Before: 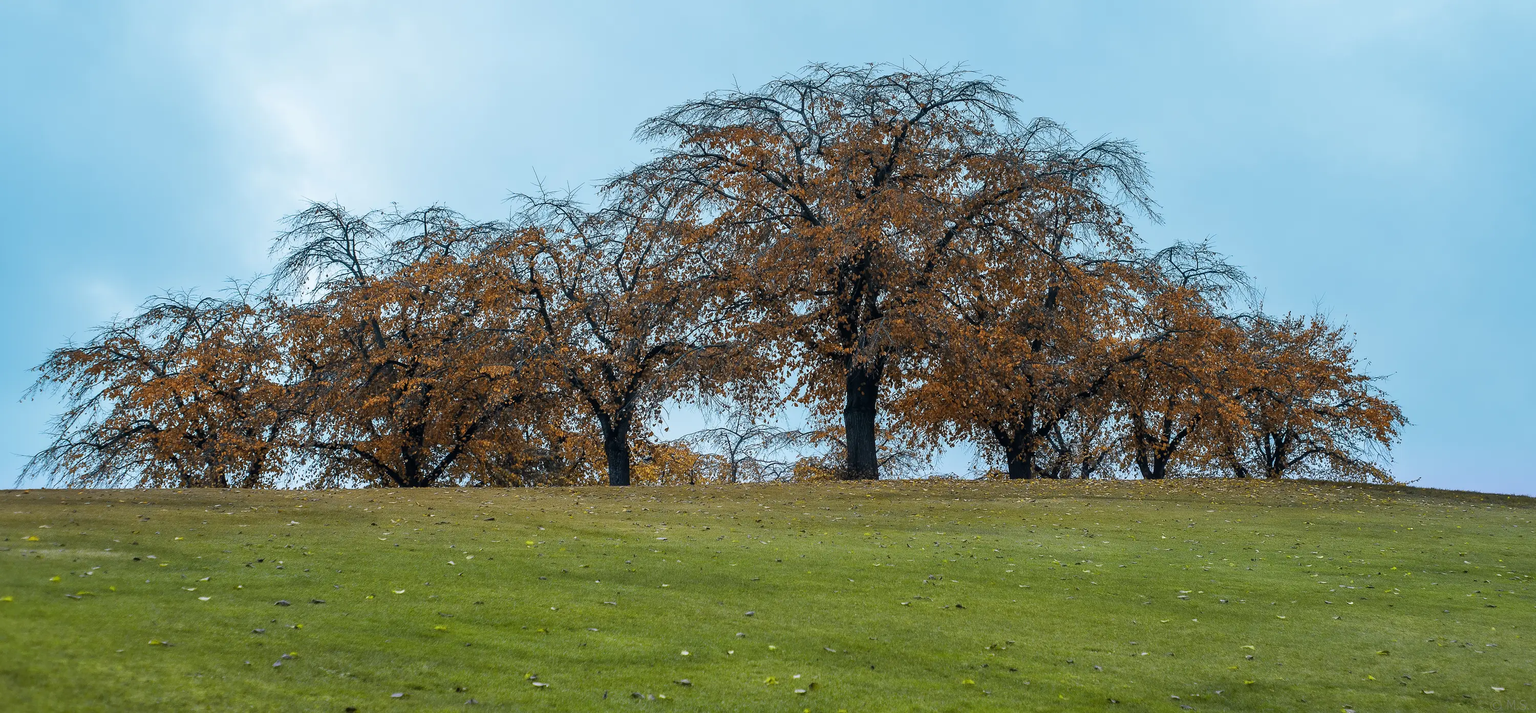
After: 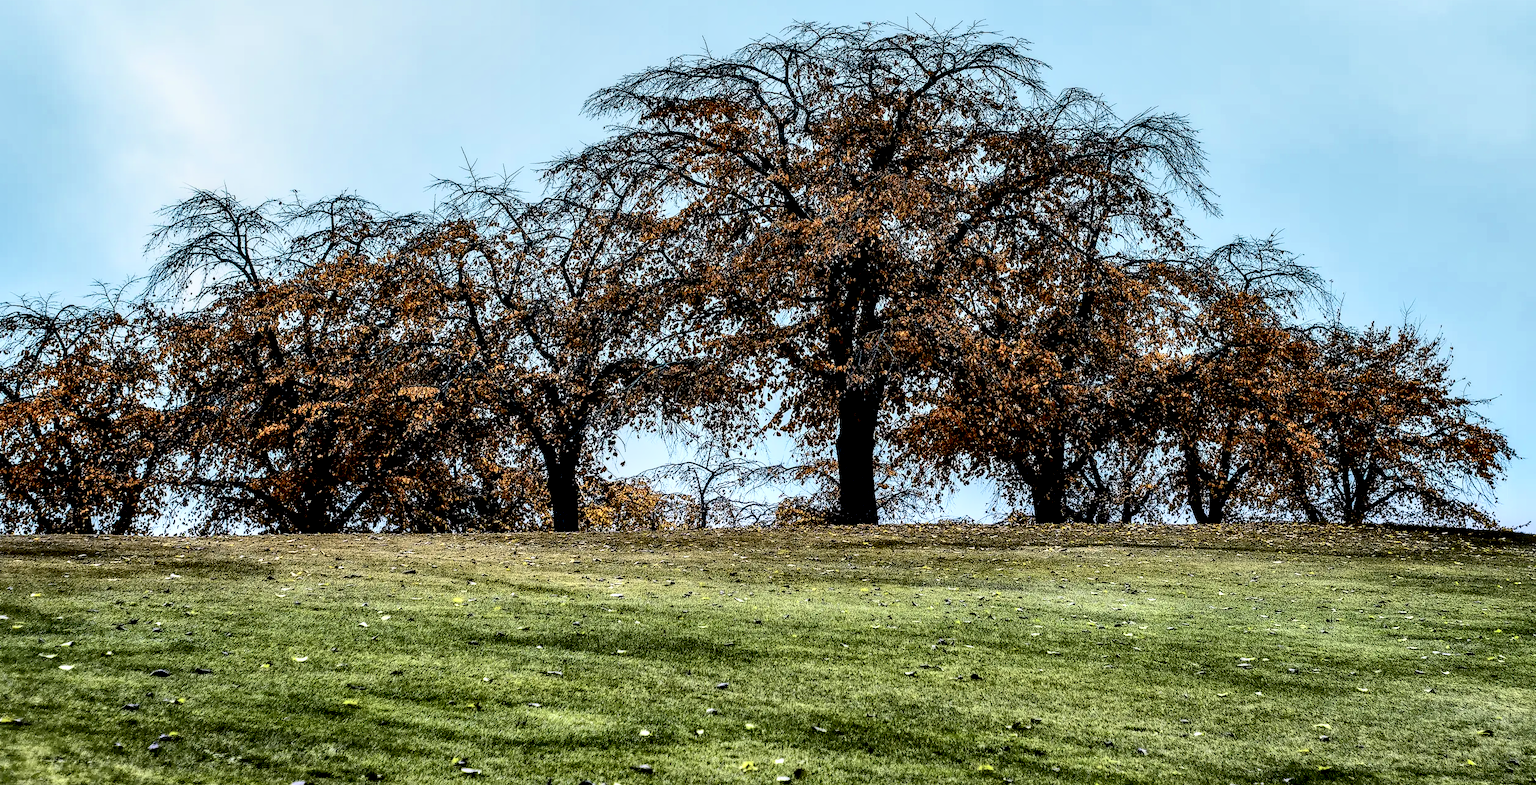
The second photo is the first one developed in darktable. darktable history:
crop: left 9.76%, top 6.299%, right 7.15%, bottom 2.111%
filmic rgb: black relative exposure -5.13 EV, white relative exposure 3.96 EV, hardness 2.89, contrast 1.297
local contrast: detail 160%
contrast equalizer: octaves 7, y [[0.6 ×6], [0.55 ×6], [0 ×6], [0 ×6], [0 ×6]]
shadows and highlights: on, module defaults
contrast brightness saturation: contrast 0.482, saturation -0.099
